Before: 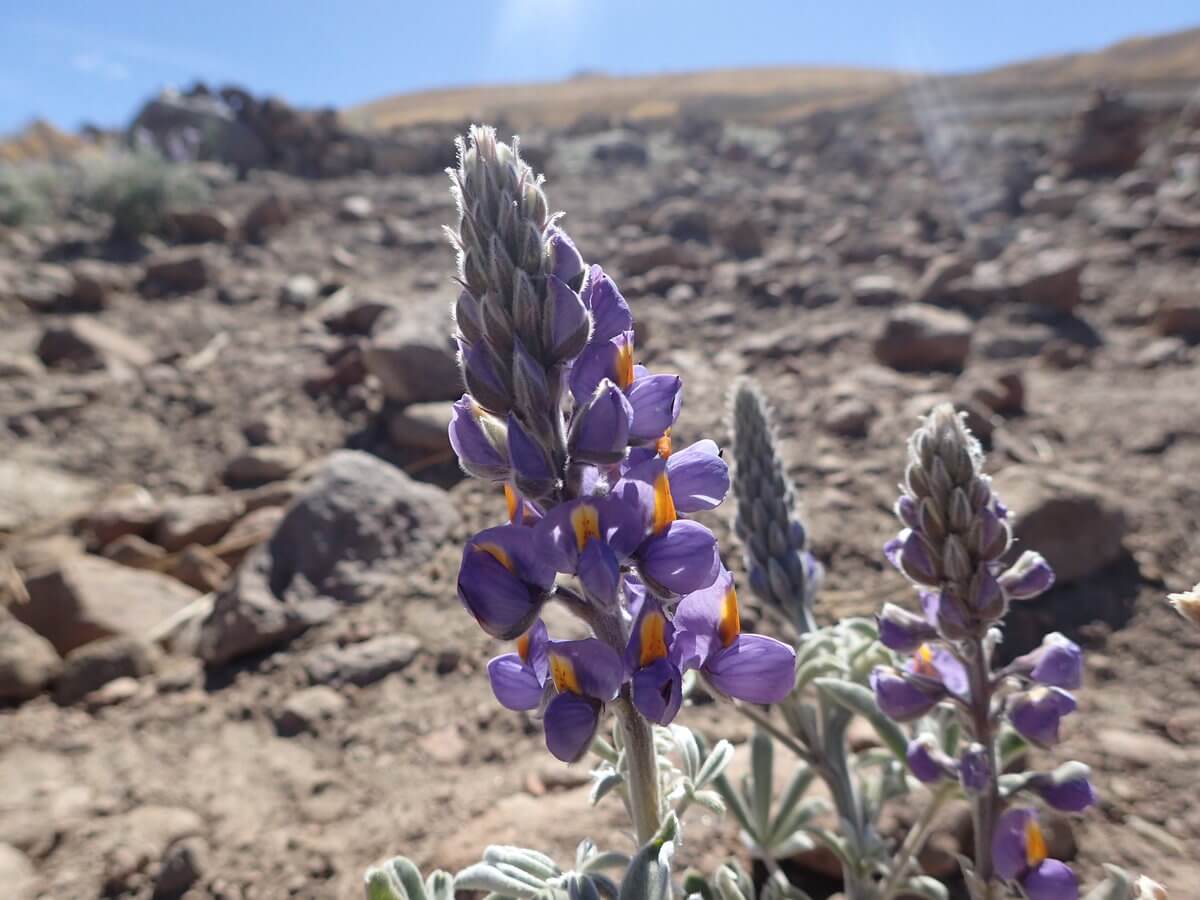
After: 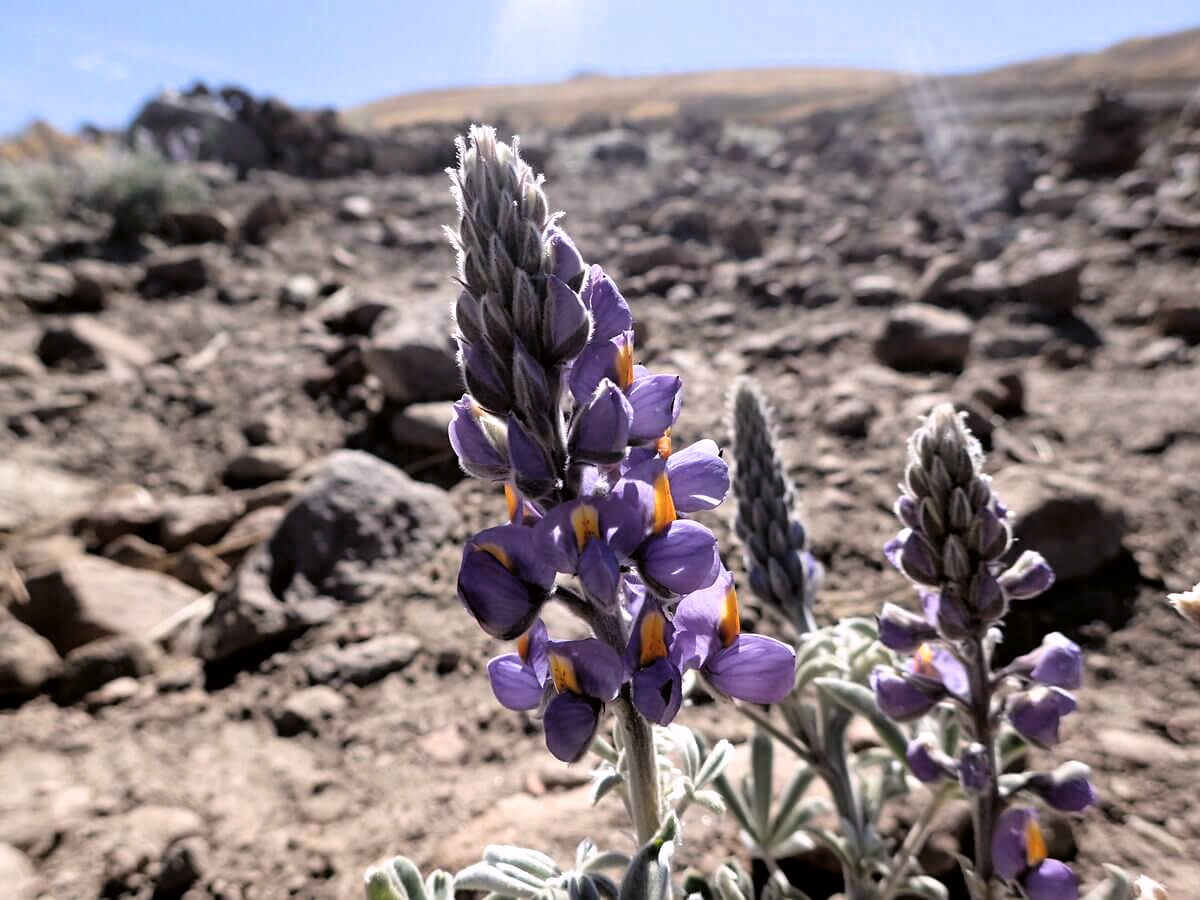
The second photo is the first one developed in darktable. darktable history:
filmic rgb: black relative exposure -5.64 EV, white relative exposure 2.5 EV, target black luminance 0%, hardness 4.55, latitude 67.33%, contrast 1.454, shadows ↔ highlights balance -4.27%, color science v4 (2020)
color correction: highlights a* 3.16, highlights b* -1.1, shadows a* -0.094, shadows b* 2.47, saturation 0.976
